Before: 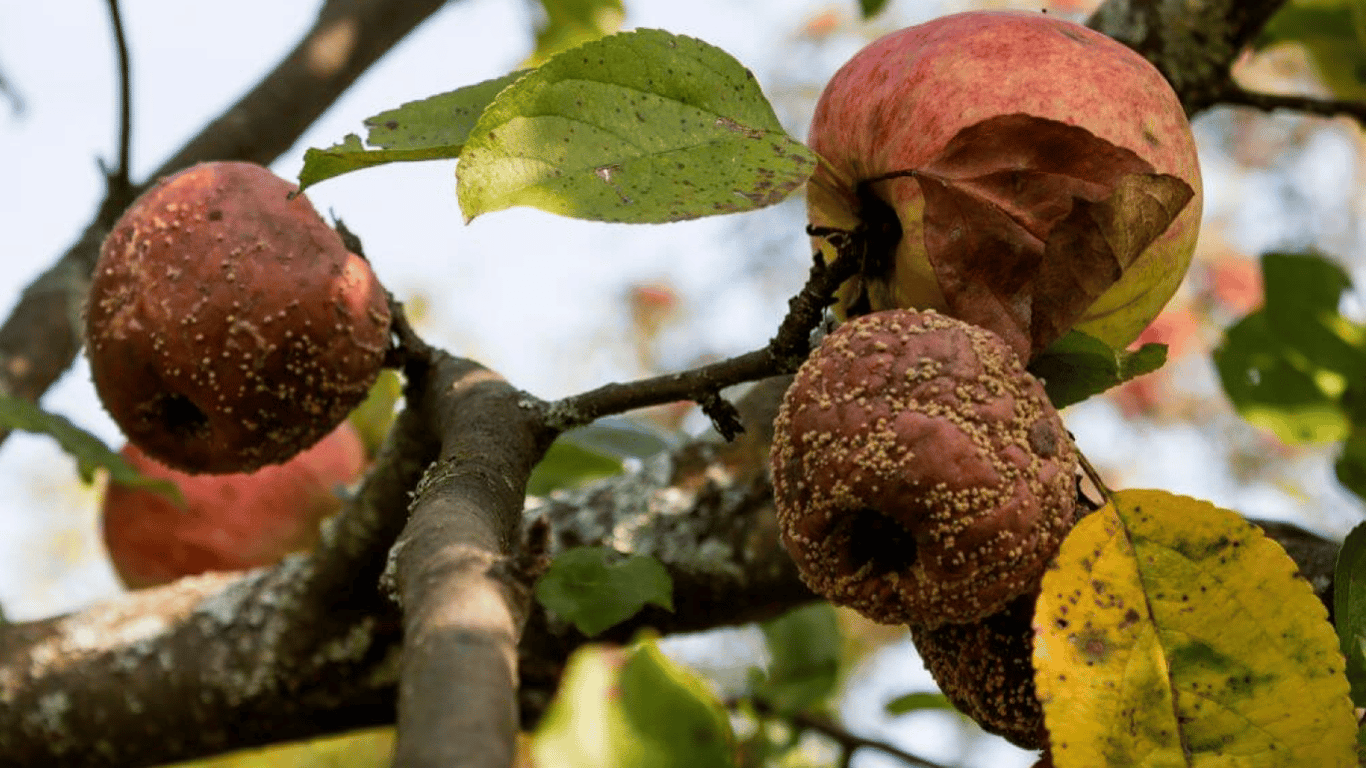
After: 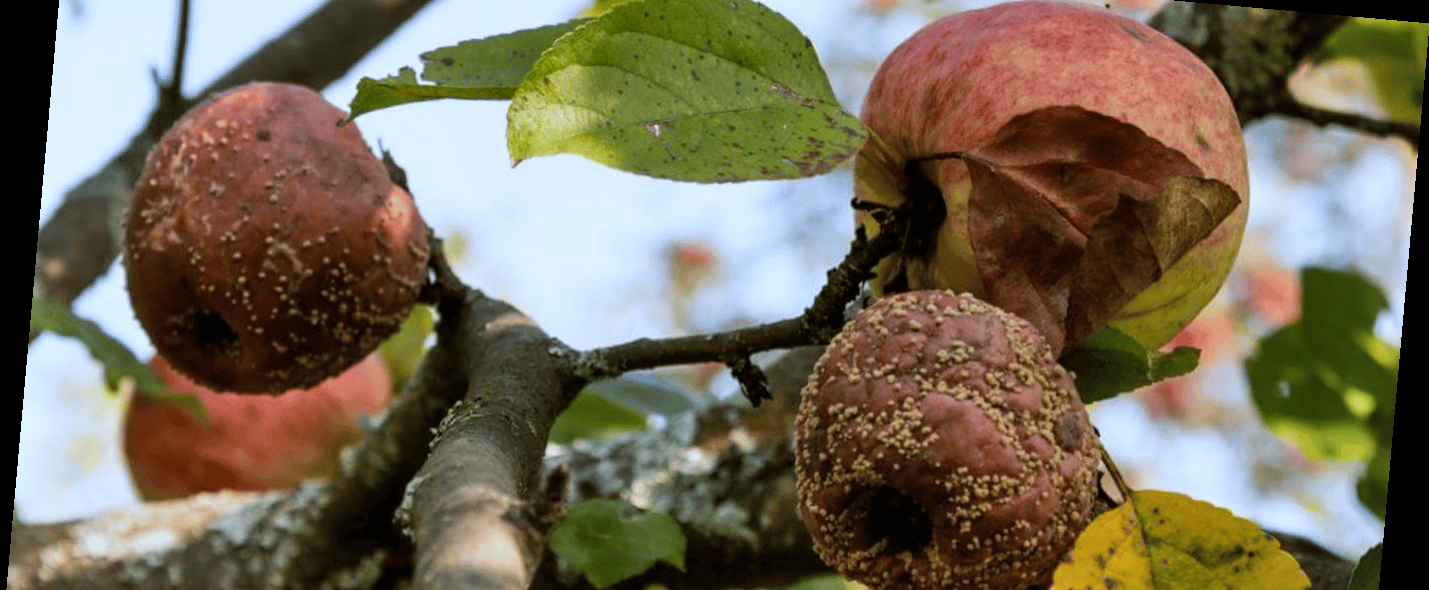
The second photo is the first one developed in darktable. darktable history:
rotate and perspective: rotation 5.12°, automatic cropping off
white balance: red 0.931, blue 1.11
shadows and highlights: shadows 49, highlights -41, soften with gaussian
crop: top 11.166%, bottom 22.168%
